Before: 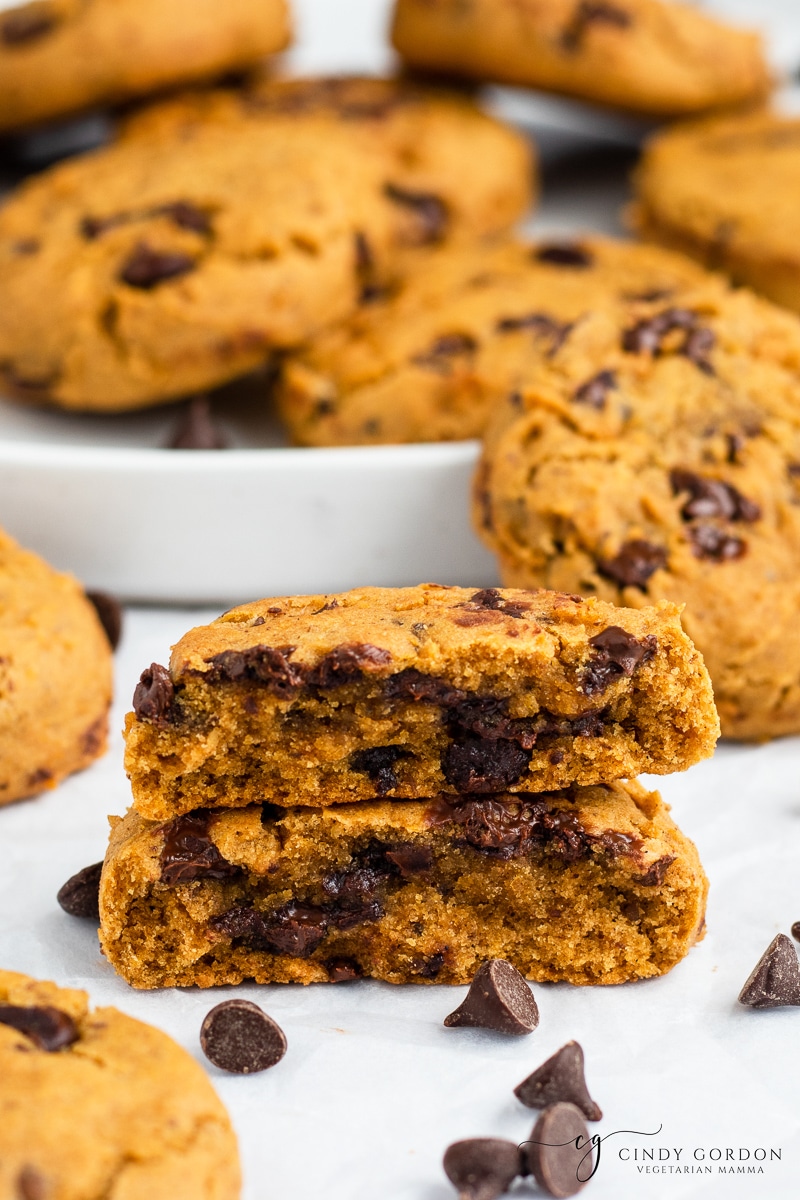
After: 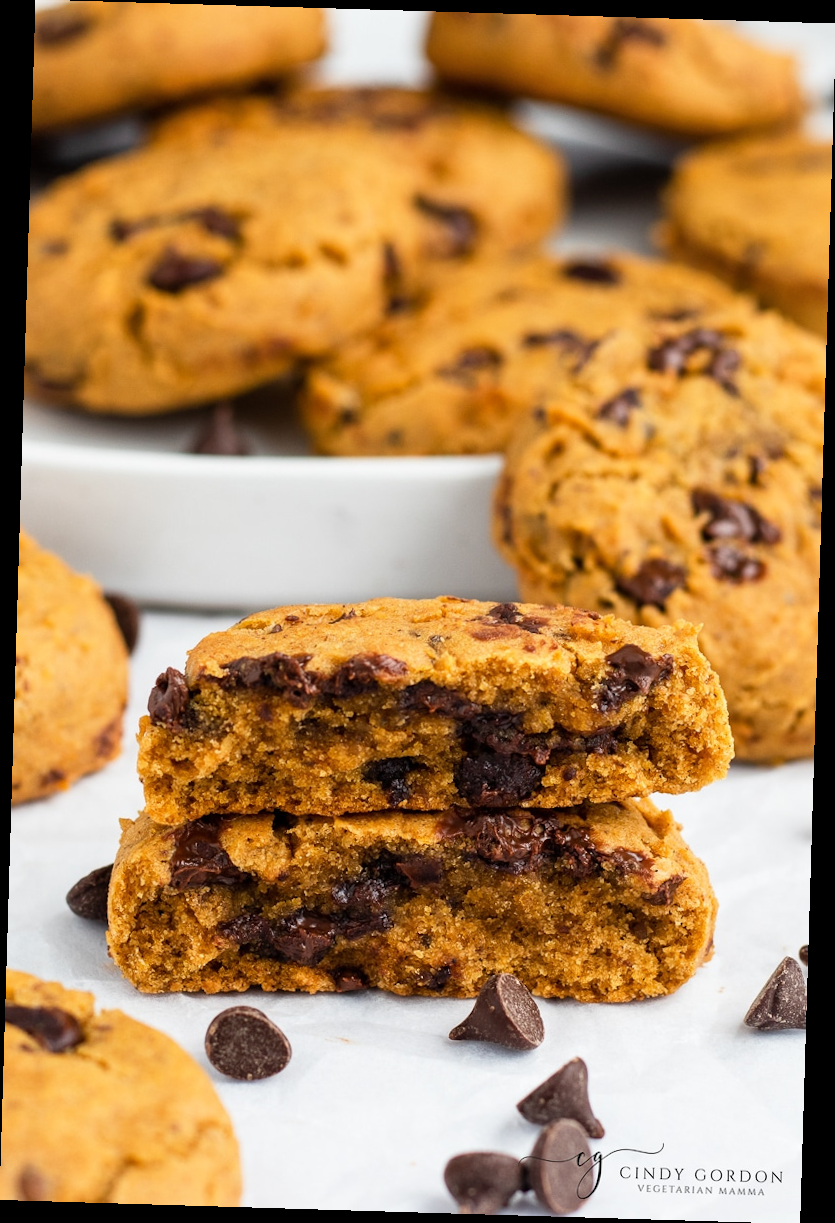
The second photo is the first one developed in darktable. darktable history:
shadows and highlights: radius 125.46, shadows 30.51, highlights -30.51, low approximation 0.01, soften with gaussian
rotate and perspective: rotation 1.72°, automatic cropping off
